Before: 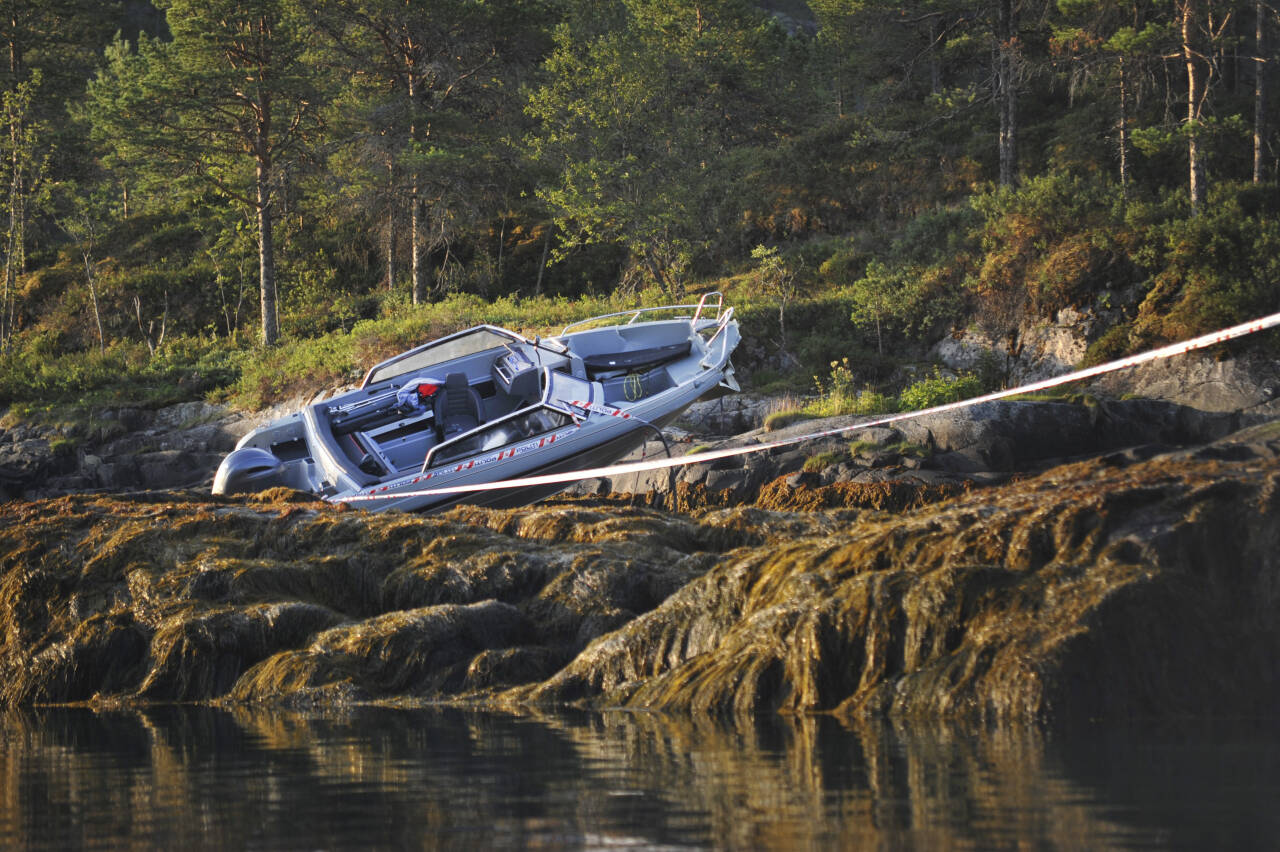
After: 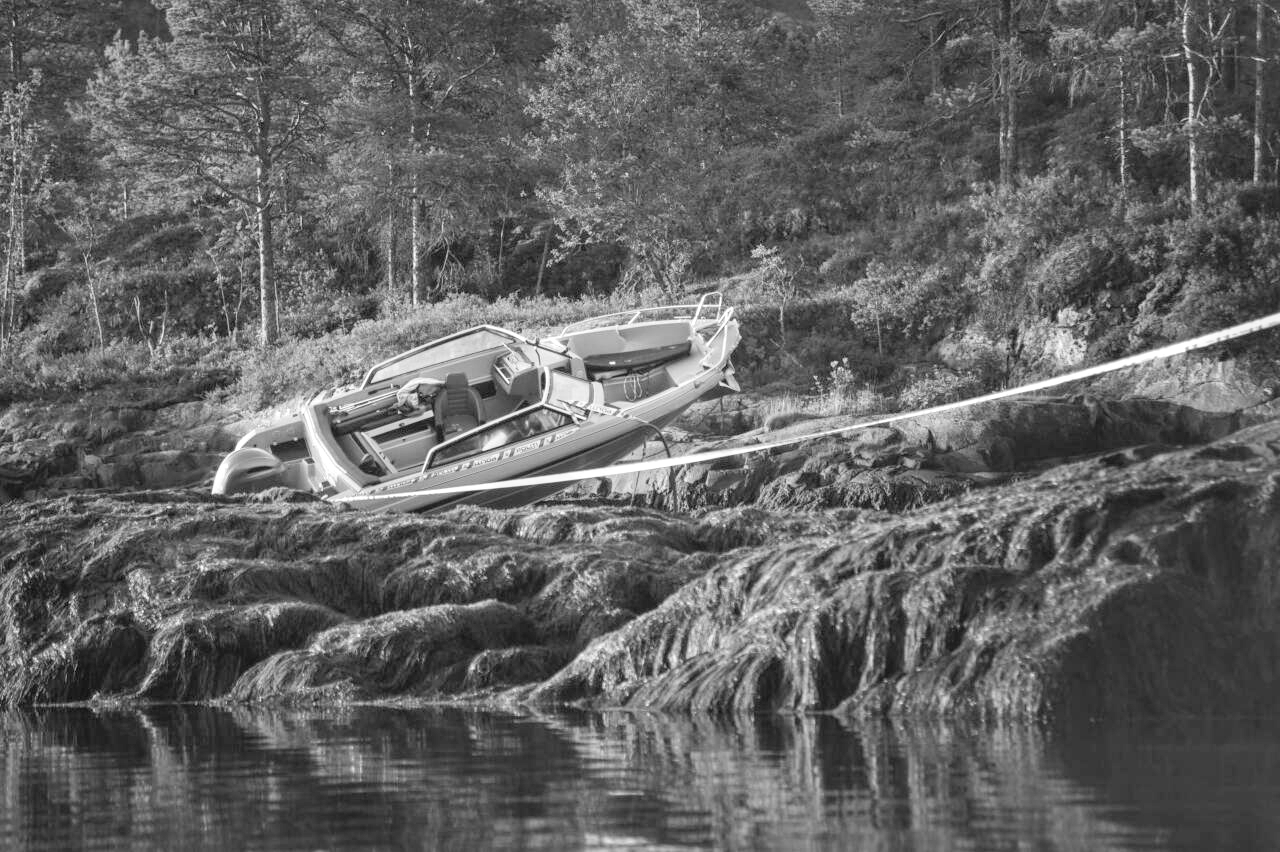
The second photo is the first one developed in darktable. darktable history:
color calibration: output gray [0.267, 0.423, 0.261, 0], illuminant custom, x 0.363, y 0.384, temperature 4524.52 K
local contrast: on, module defaults
contrast brightness saturation: contrast 0.104, brightness 0.296, saturation 0.141
